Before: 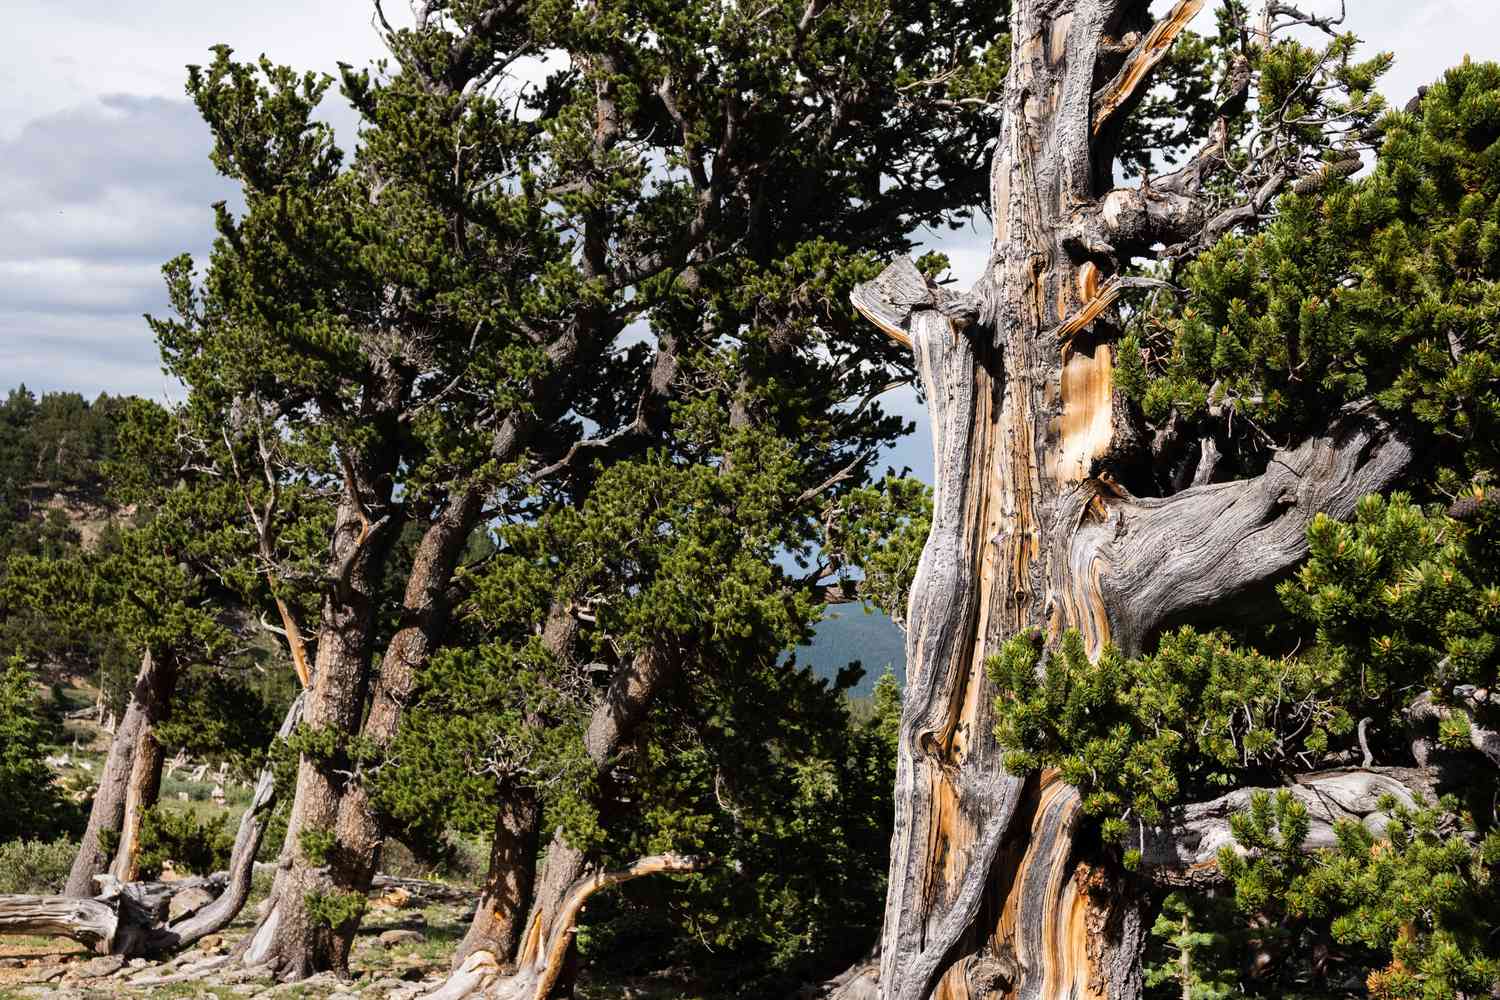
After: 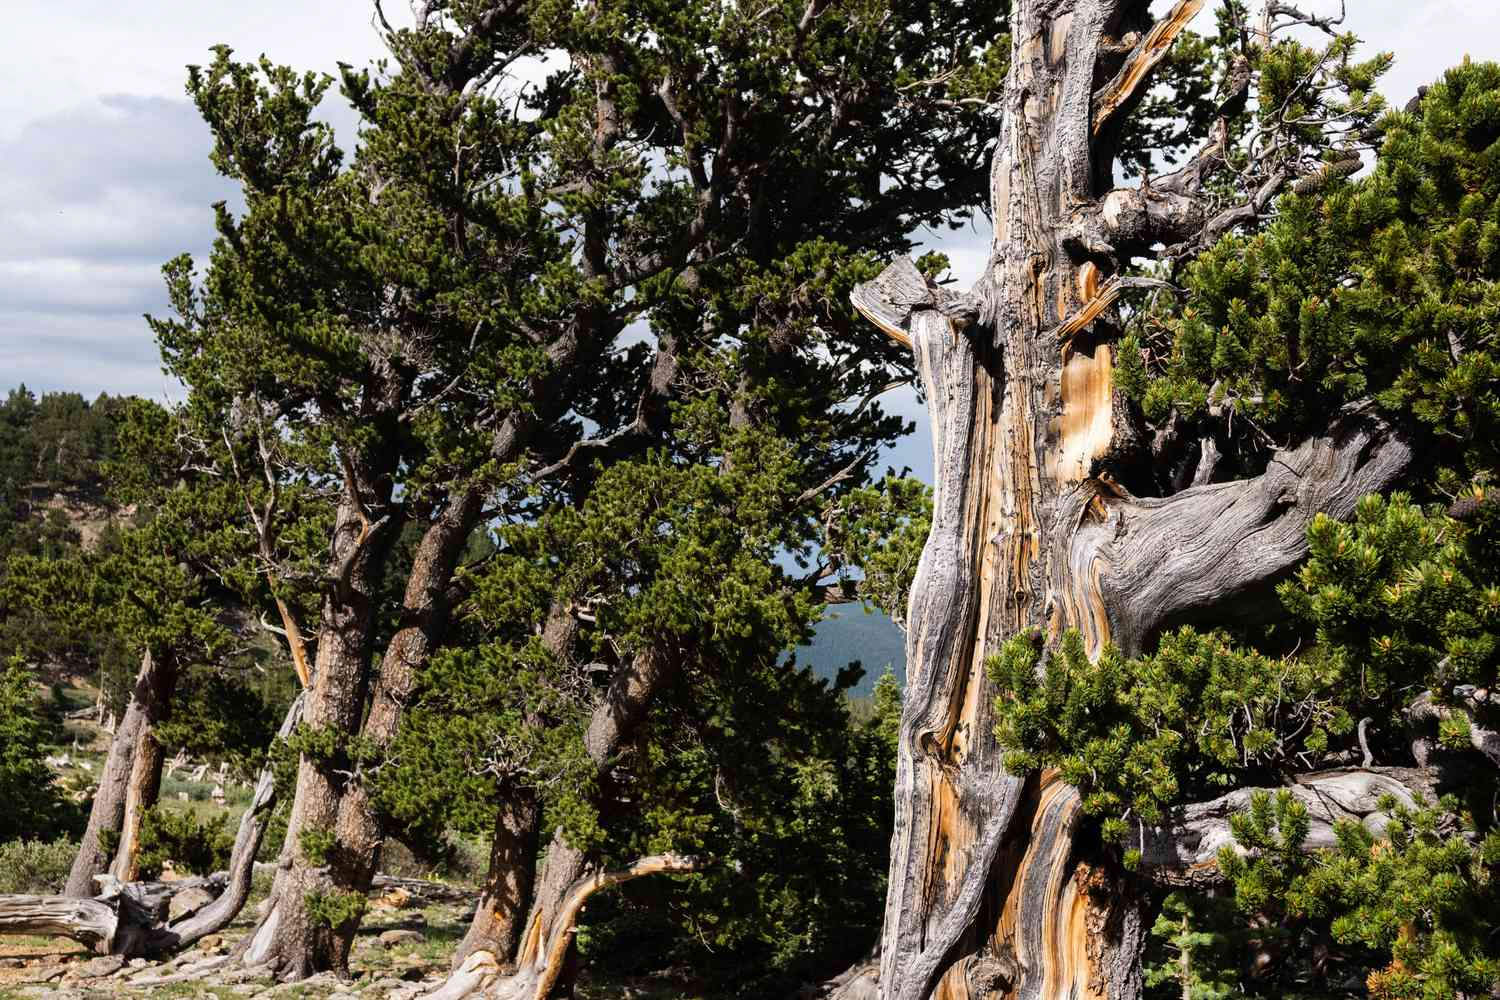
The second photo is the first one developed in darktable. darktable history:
shadows and highlights: shadows -22.42, highlights 45.95, soften with gaussian
